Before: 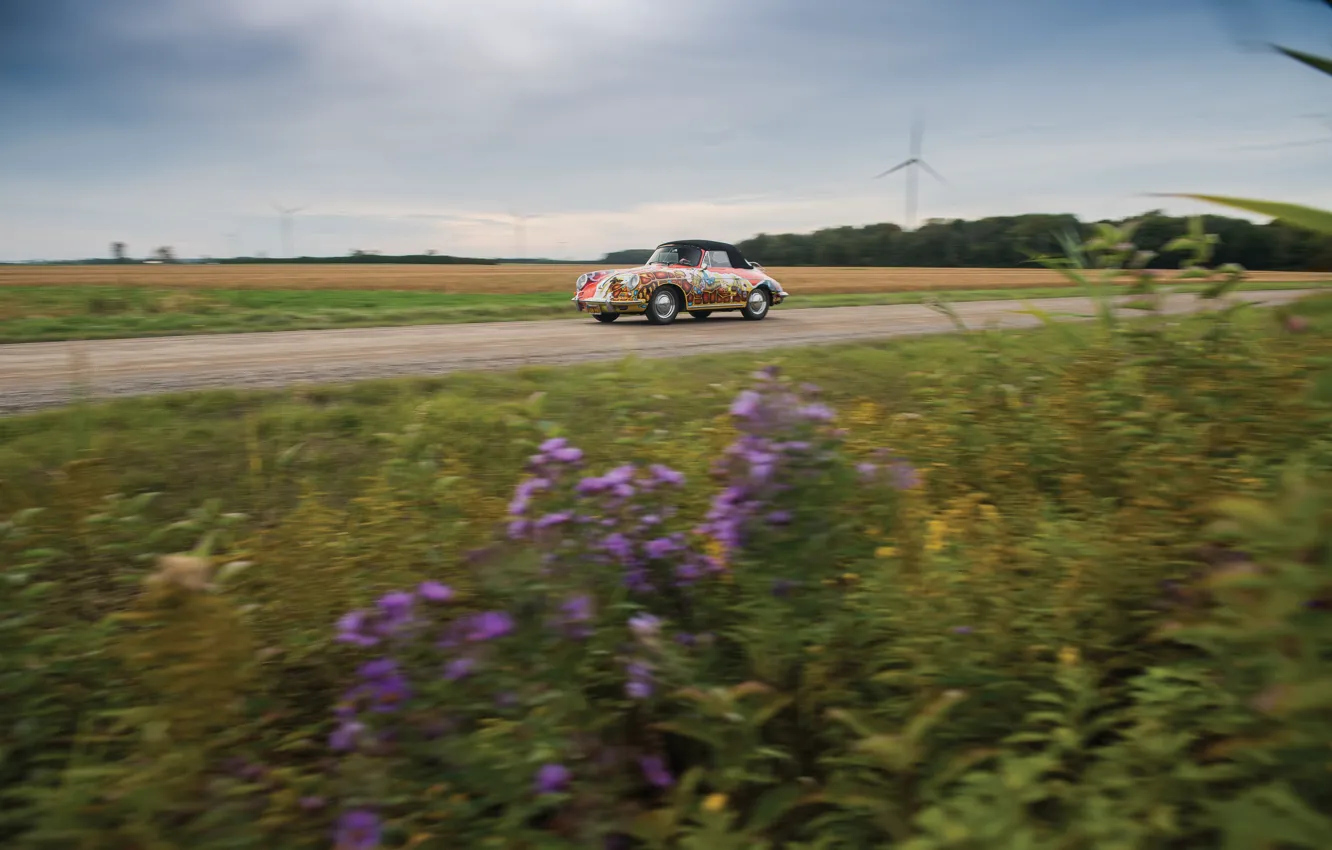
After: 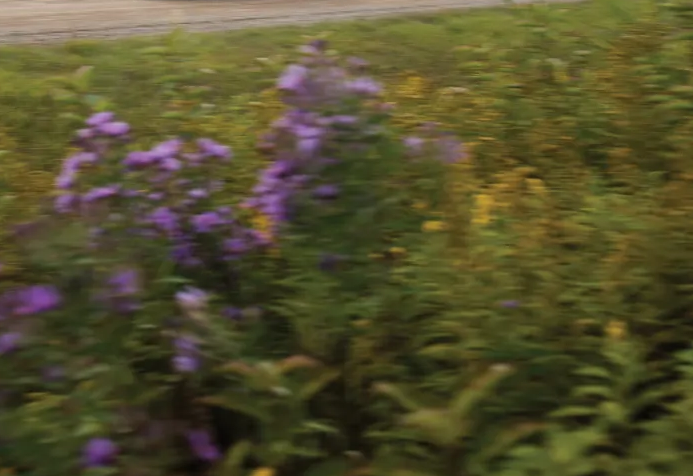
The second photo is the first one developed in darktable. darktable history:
crop: left 34.01%, top 38.468%, right 13.899%, bottom 5.434%
